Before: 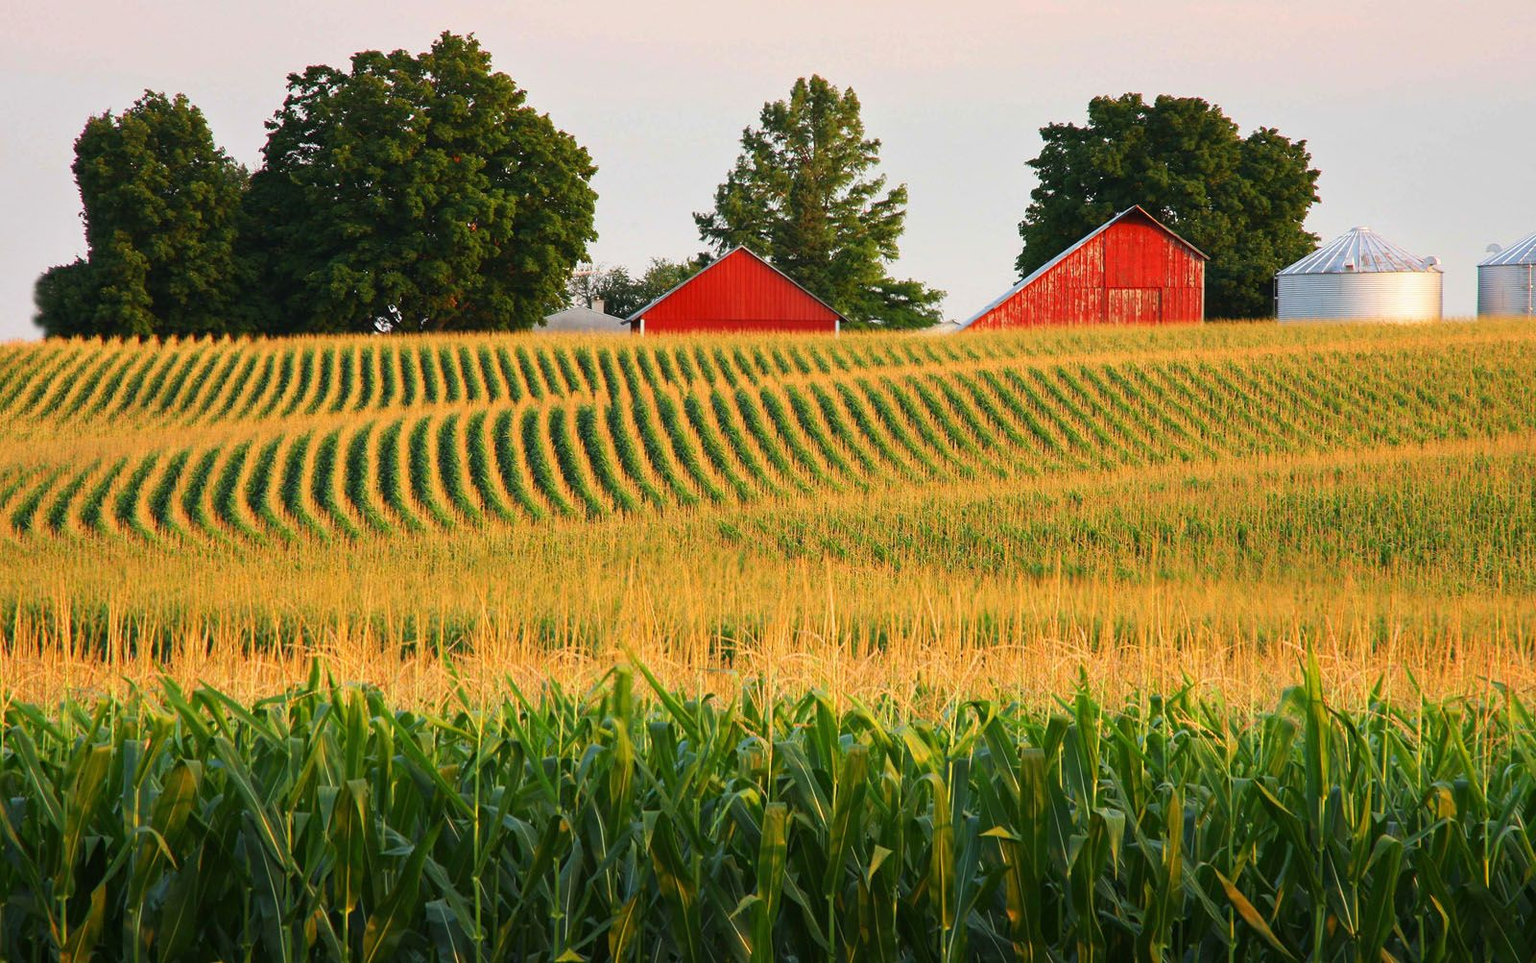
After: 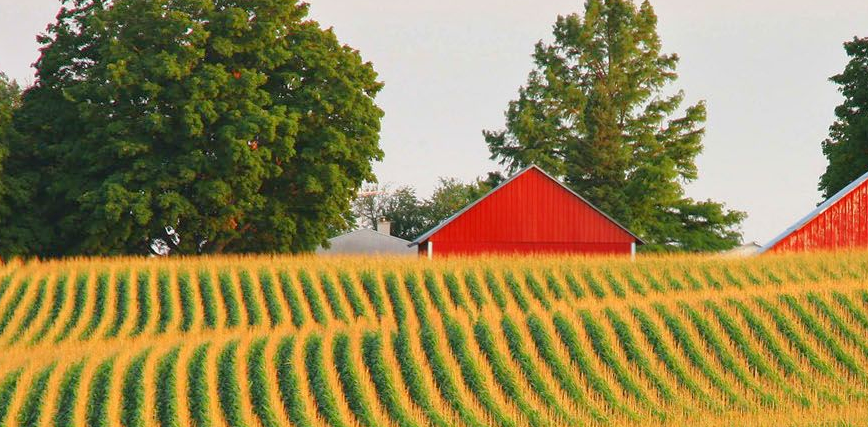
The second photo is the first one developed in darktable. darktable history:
color correction: highlights b* -0.041
crop: left 14.978%, top 9.164%, right 30.721%, bottom 48.194%
tone equalizer: -7 EV 0.159 EV, -6 EV 0.58 EV, -5 EV 1.18 EV, -4 EV 1.33 EV, -3 EV 1.18 EV, -2 EV 0.6 EV, -1 EV 0.153 EV, smoothing diameter 24.88%, edges refinement/feathering 13.24, preserve details guided filter
